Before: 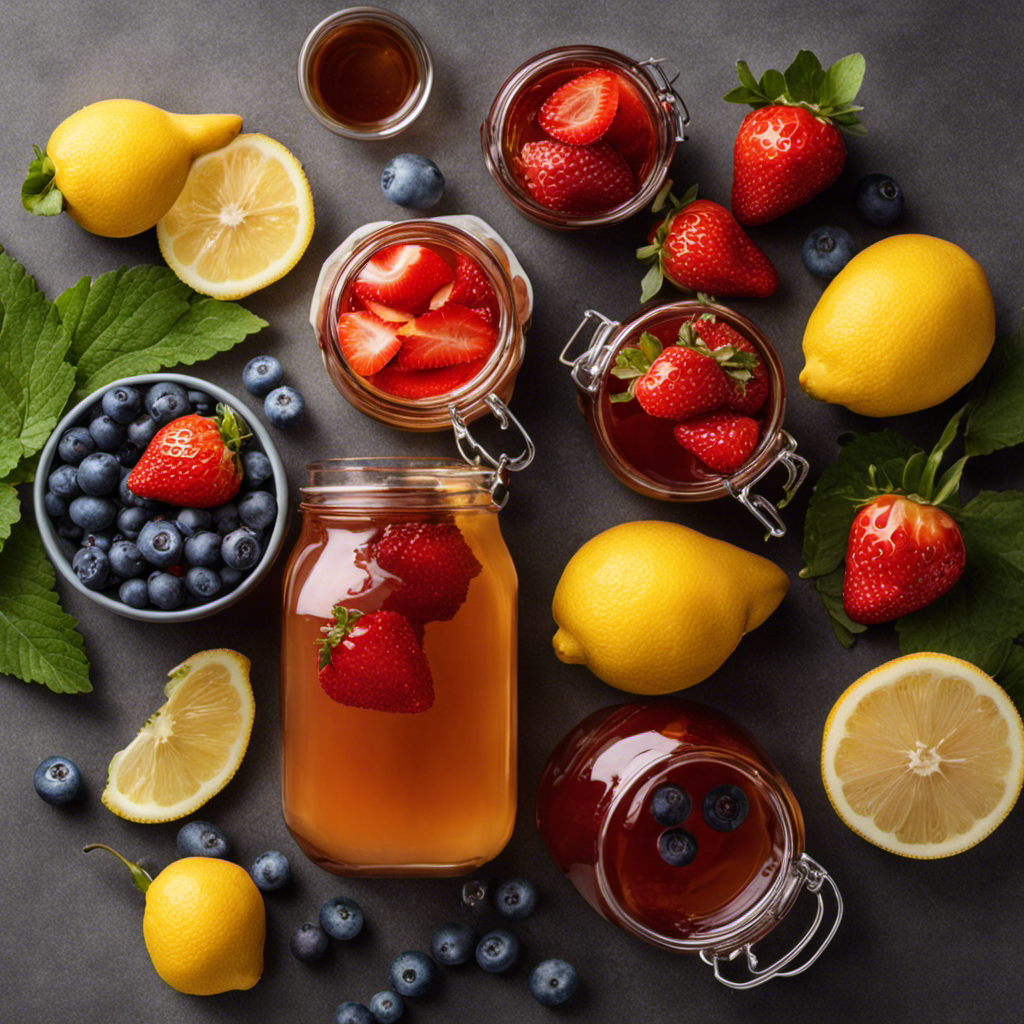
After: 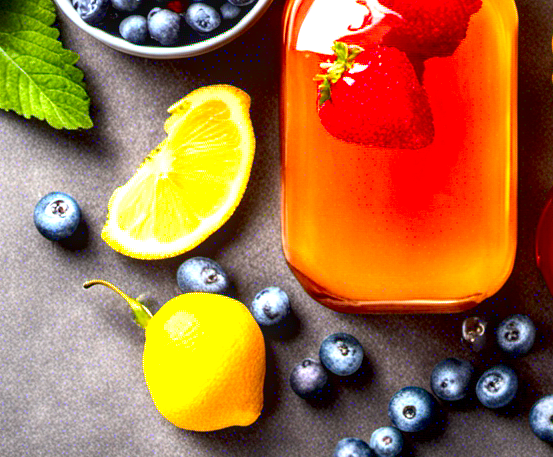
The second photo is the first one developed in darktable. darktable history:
local contrast: on, module defaults
contrast brightness saturation: contrast 0.162, saturation 0.311
exposure: black level correction 0.005, exposure 2.067 EV, compensate highlight preservation false
crop and rotate: top 55.113%, right 45.989%, bottom 0.199%
